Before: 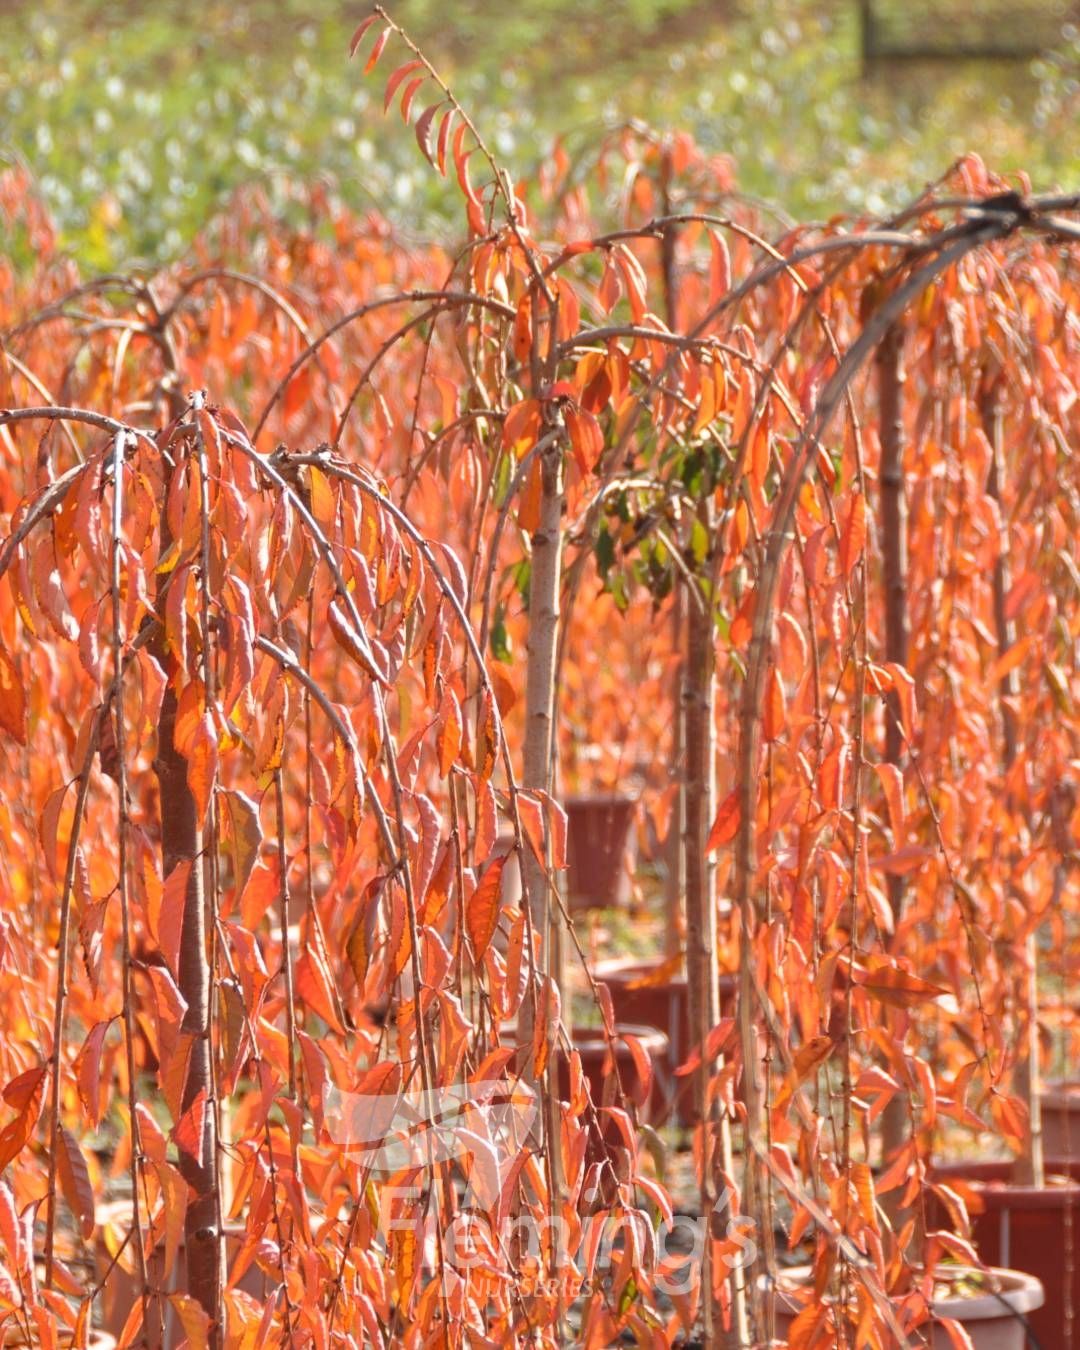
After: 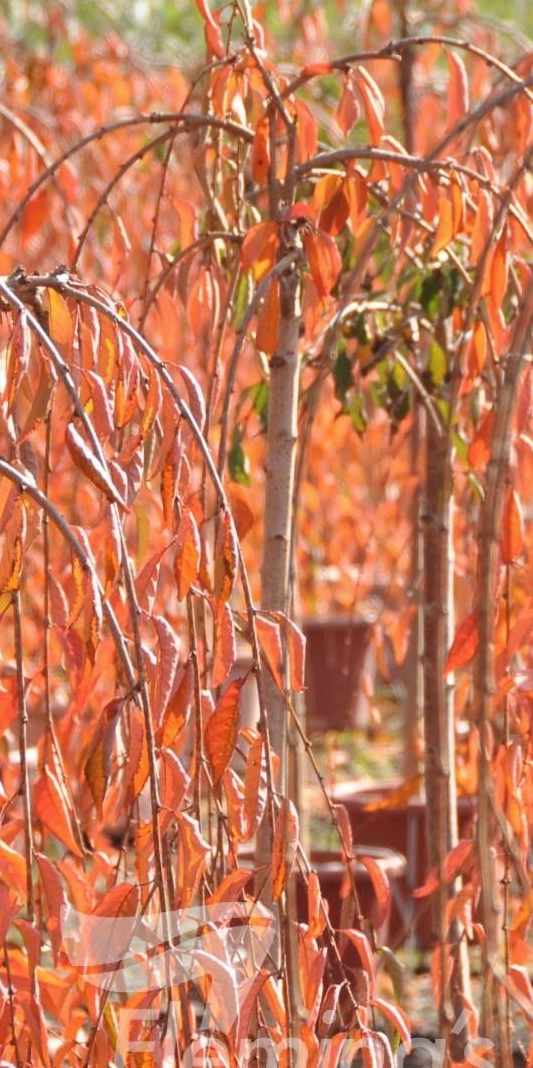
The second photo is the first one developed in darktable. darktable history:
crop and rotate: angle 0.021°, left 24.302%, top 13.236%, right 26.233%, bottom 7.562%
contrast brightness saturation: saturation -0.05
